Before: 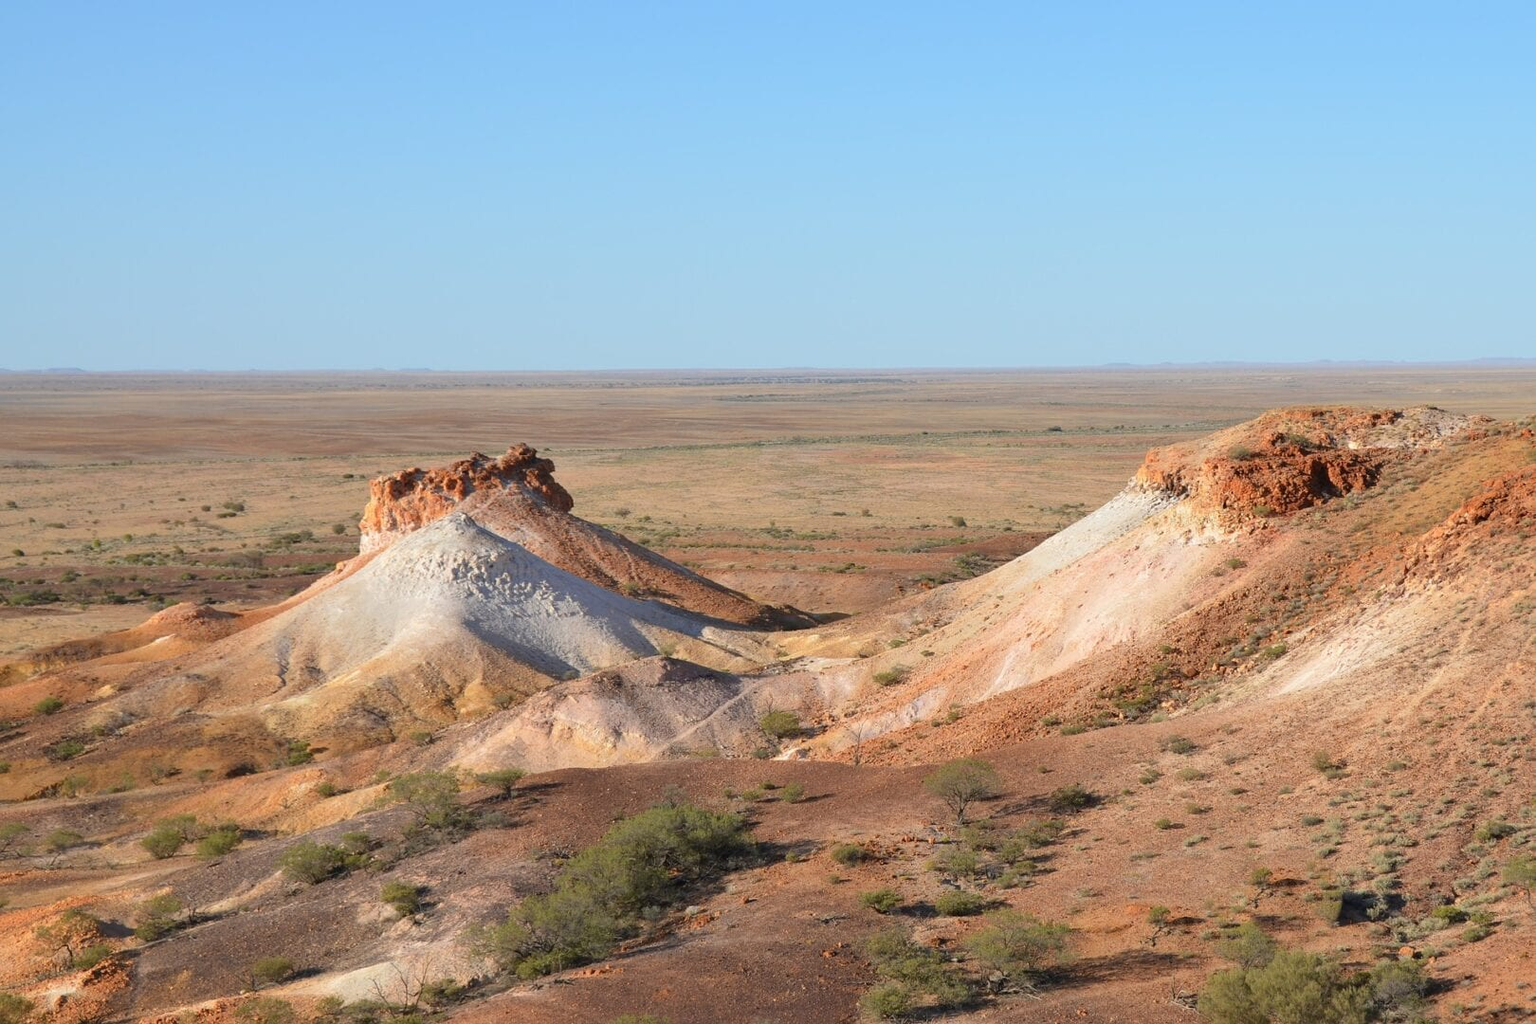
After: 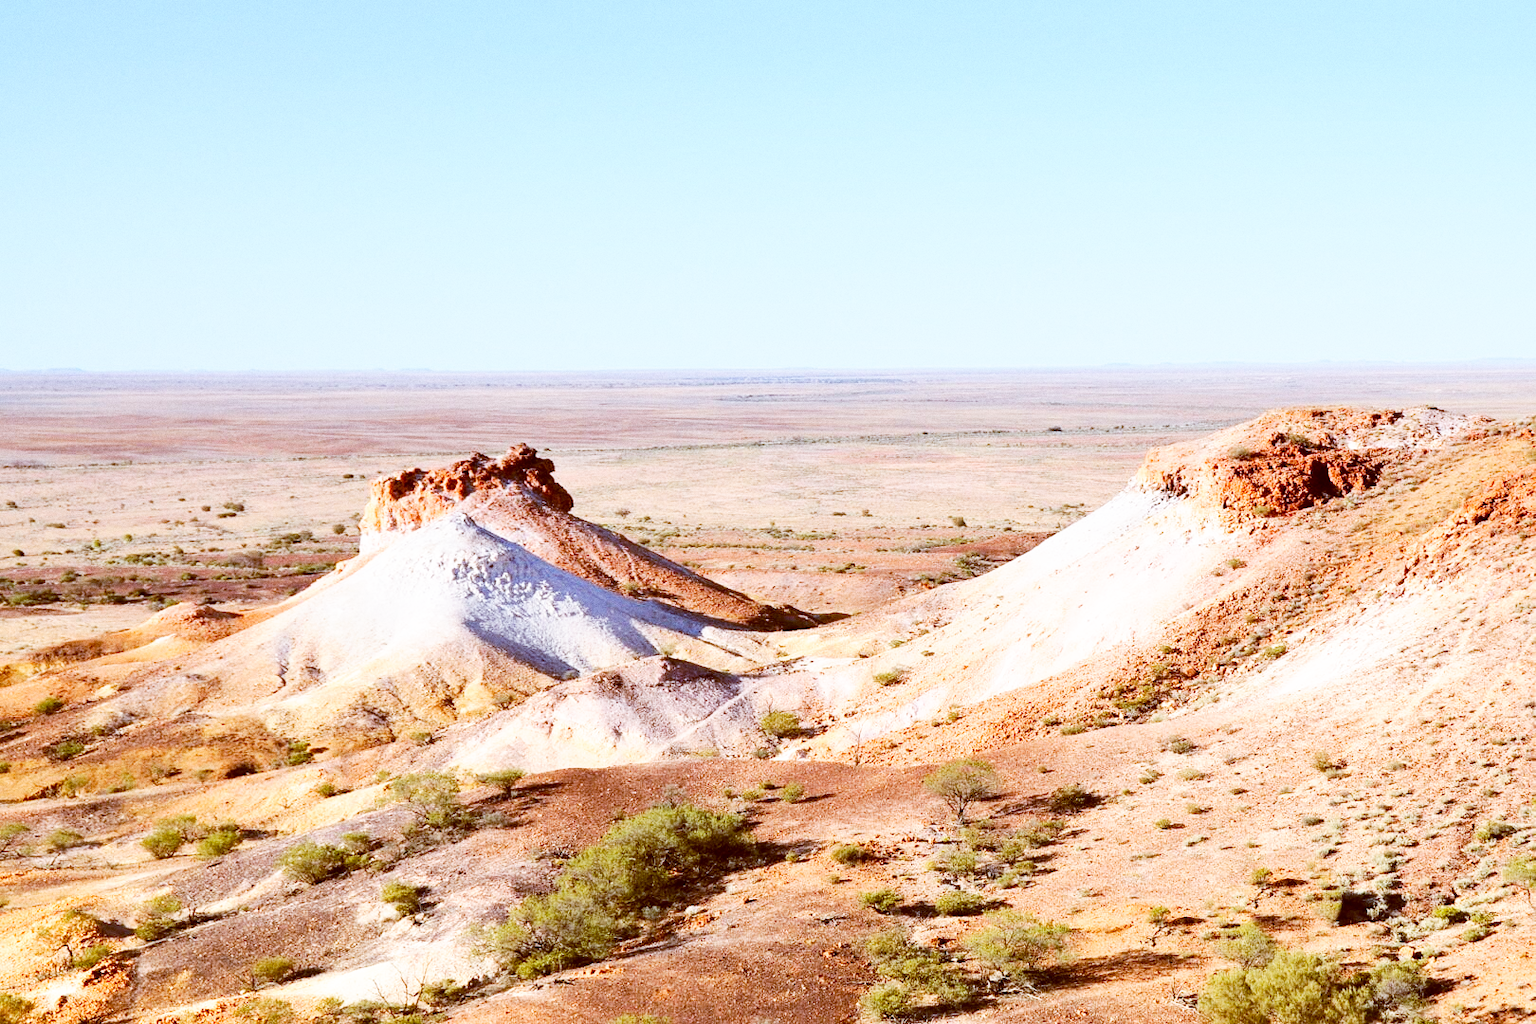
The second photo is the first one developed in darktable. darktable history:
base curve: curves: ch0 [(0, 0) (0.007, 0.004) (0.027, 0.03) (0.046, 0.07) (0.207, 0.54) (0.442, 0.872) (0.673, 0.972) (1, 1)], preserve colors none
graduated density: hue 238.83°, saturation 50%
tone equalizer: -8 EV -0.417 EV, -7 EV -0.389 EV, -6 EV -0.333 EV, -5 EV -0.222 EV, -3 EV 0.222 EV, -2 EV 0.333 EV, -1 EV 0.389 EV, +0 EV 0.417 EV, edges refinement/feathering 500, mask exposure compensation -1.57 EV, preserve details no
color balance: lift [1, 1.015, 1.004, 0.985], gamma [1, 0.958, 0.971, 1.042], gain [1, 0.956, 0.977, 1.044]
grain: coarseness 0.47 ISO
